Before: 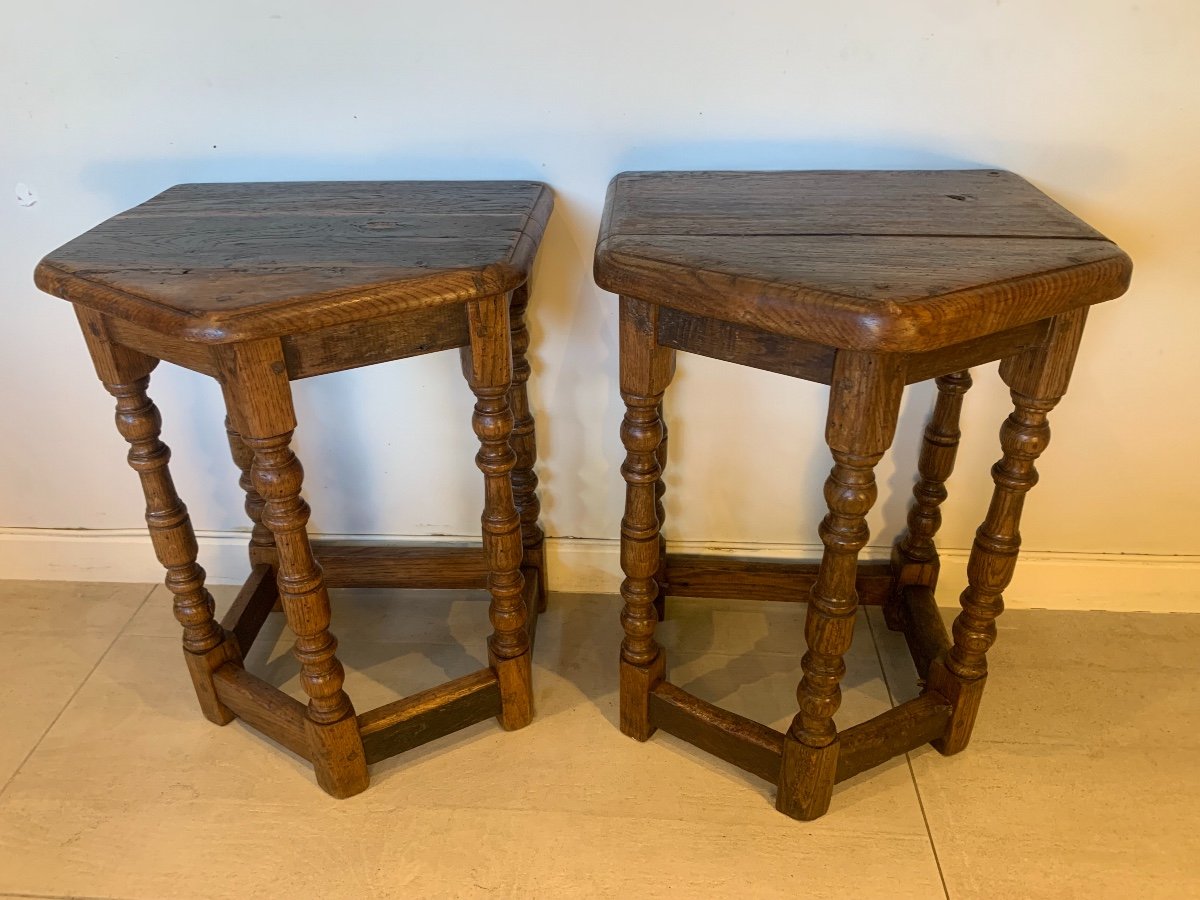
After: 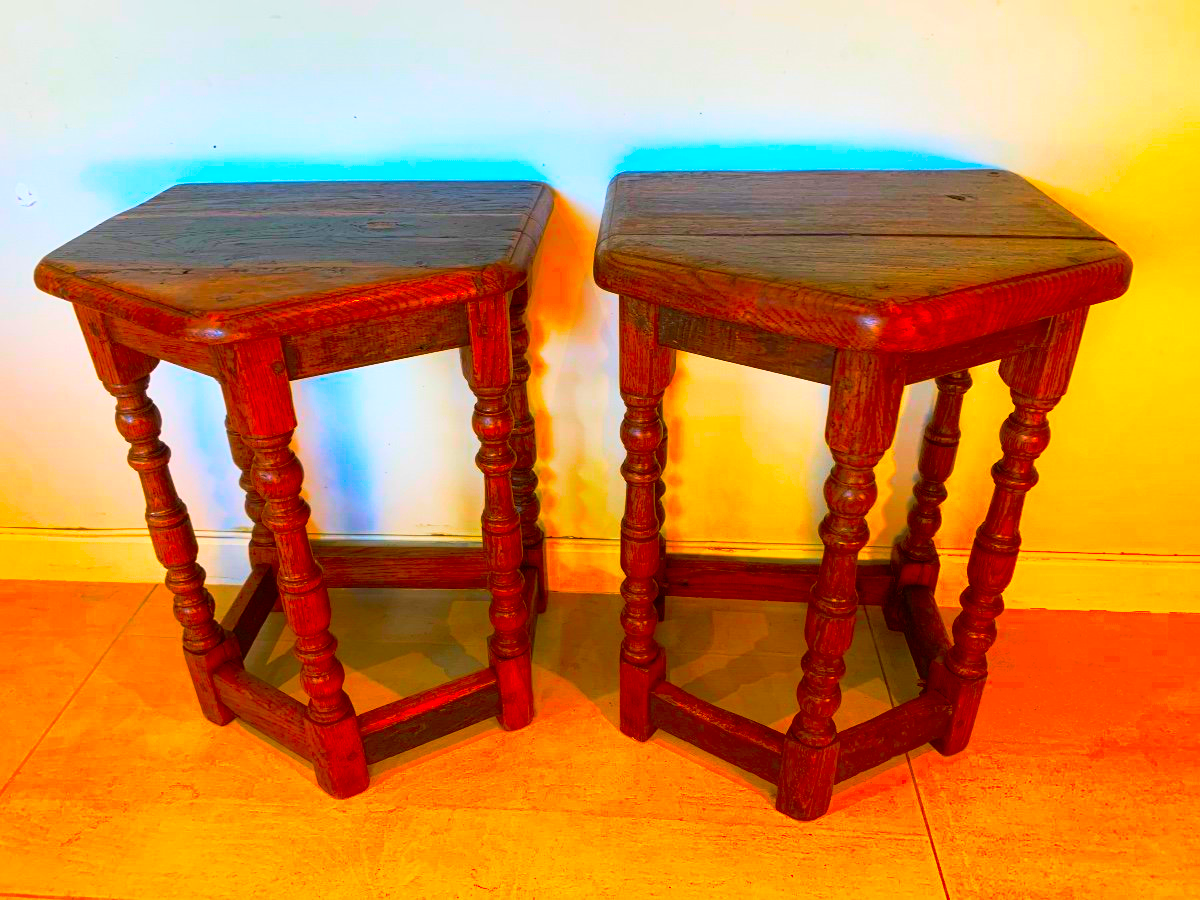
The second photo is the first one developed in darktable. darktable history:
base curve: curves: ch0 [(0, 0) (0.257, 0.25) (0.482, 0.586) (0.757, 0.871) (1, 1)], preserve colors none
color correction: highlights b* 0.016, saturation 2.99
contrast brightness saturation: contrast 0.073, brightness 0.072, saturation 0.179
